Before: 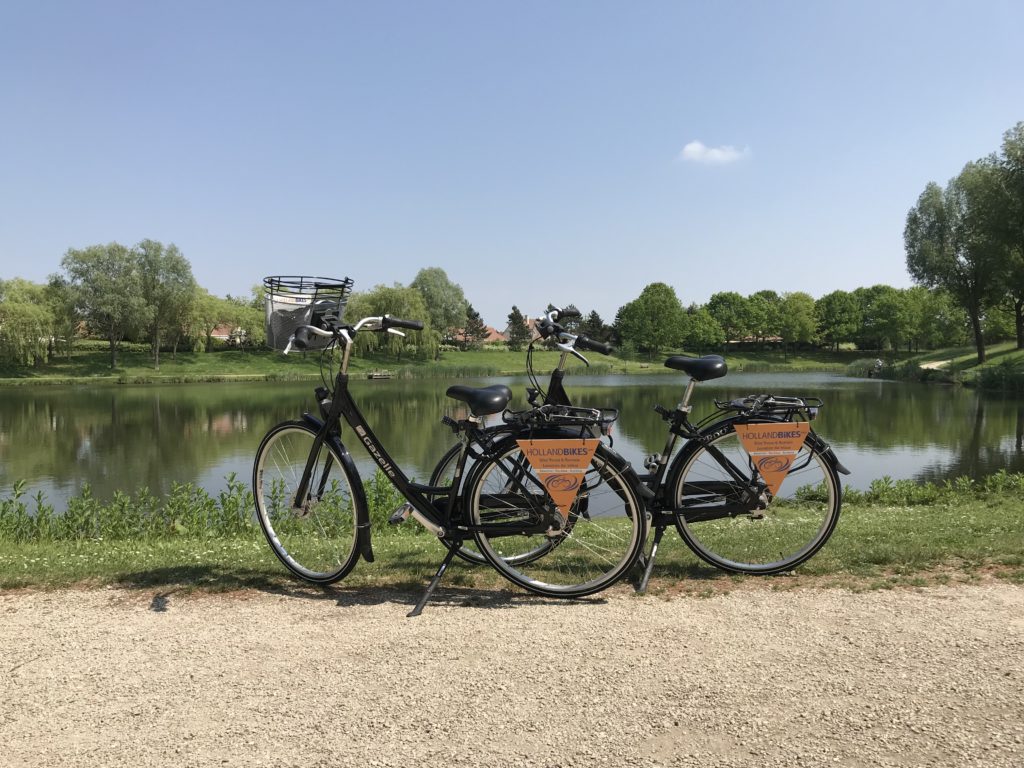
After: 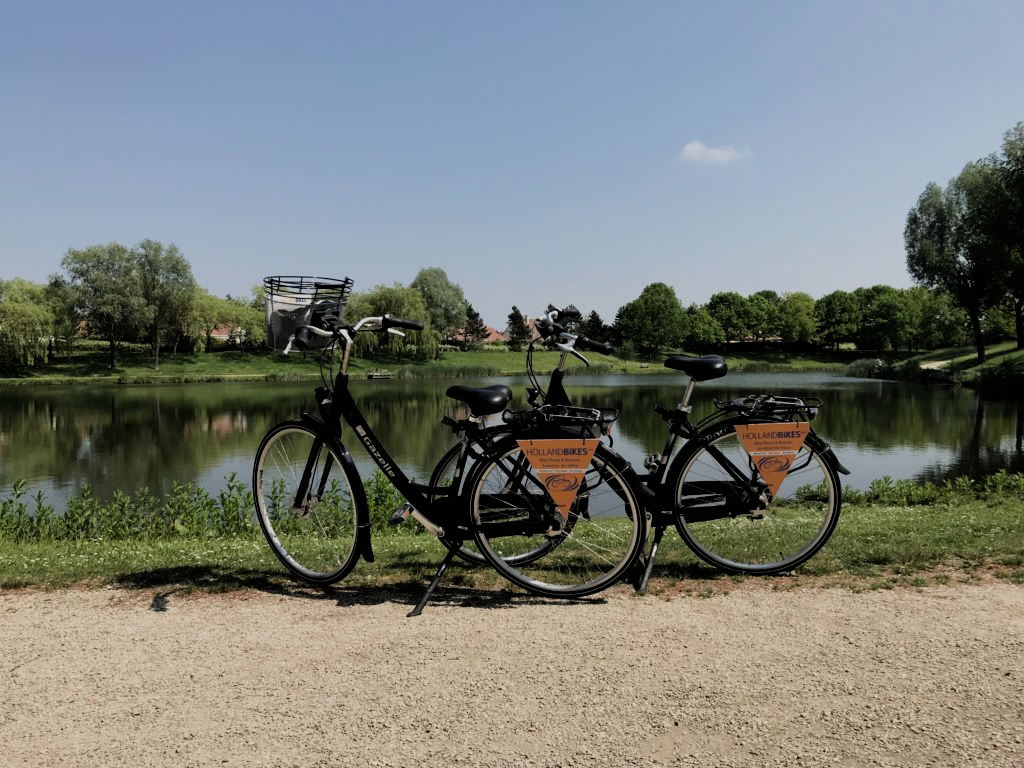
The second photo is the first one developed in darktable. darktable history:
filmic rgb: black relative exposure -5 EV, hardness 2.88, contrast 1.3, highlights saturation mix -30%
exposure: exposure -0.462 EV, compensate highlight preservation false
